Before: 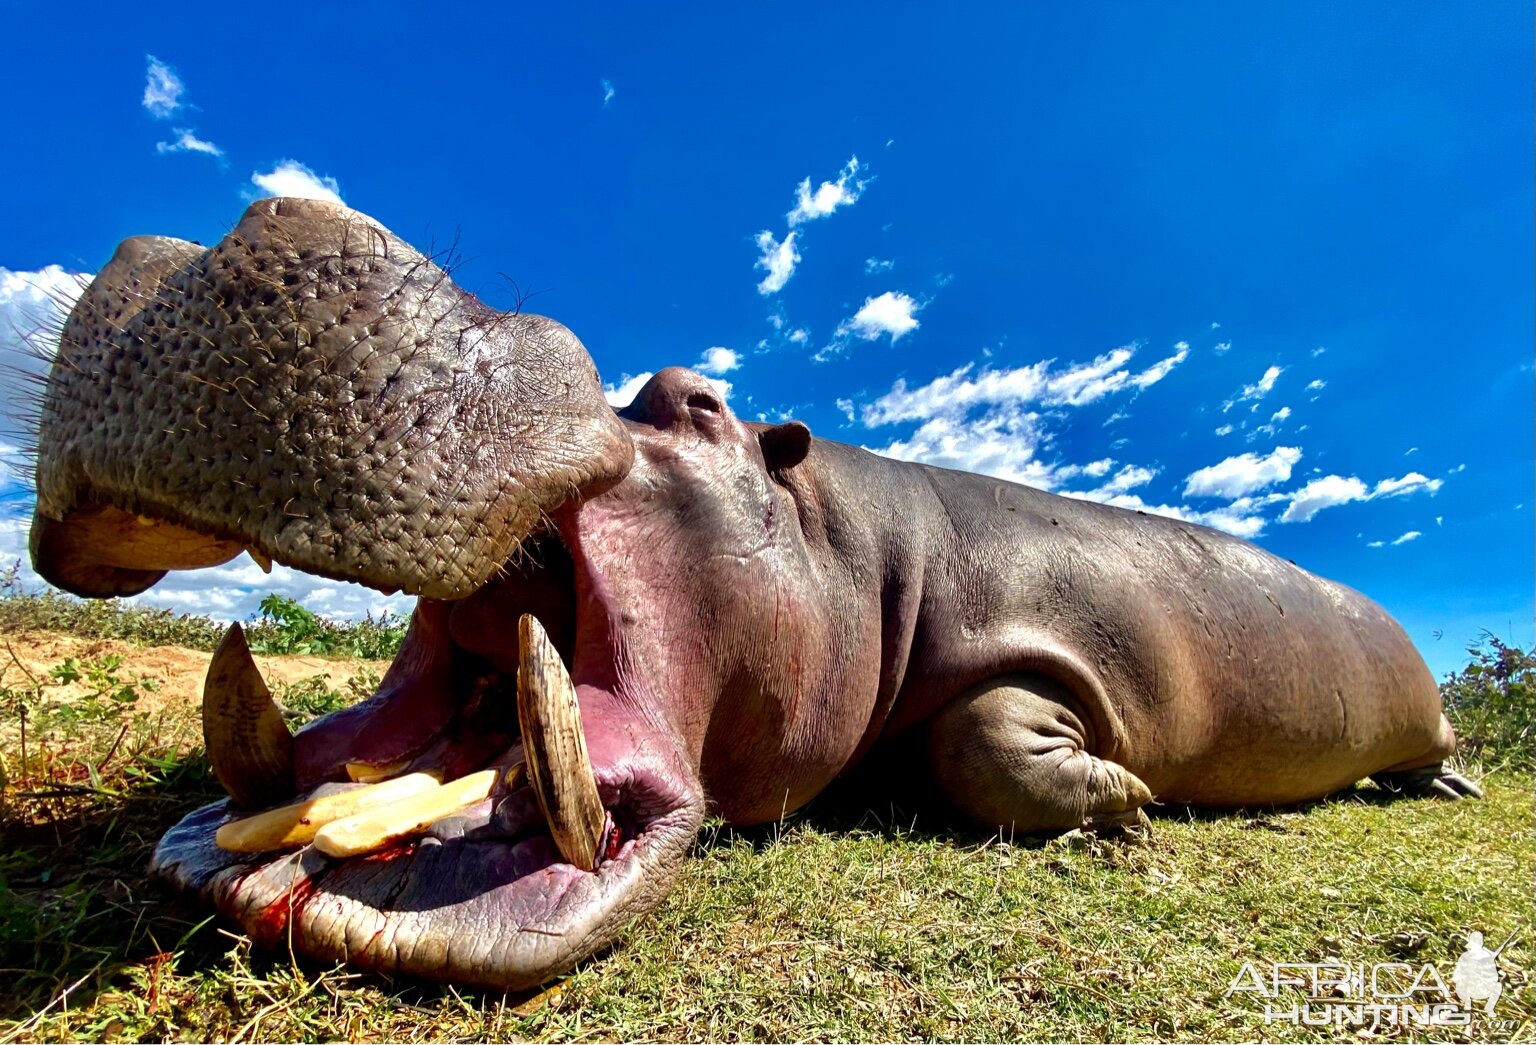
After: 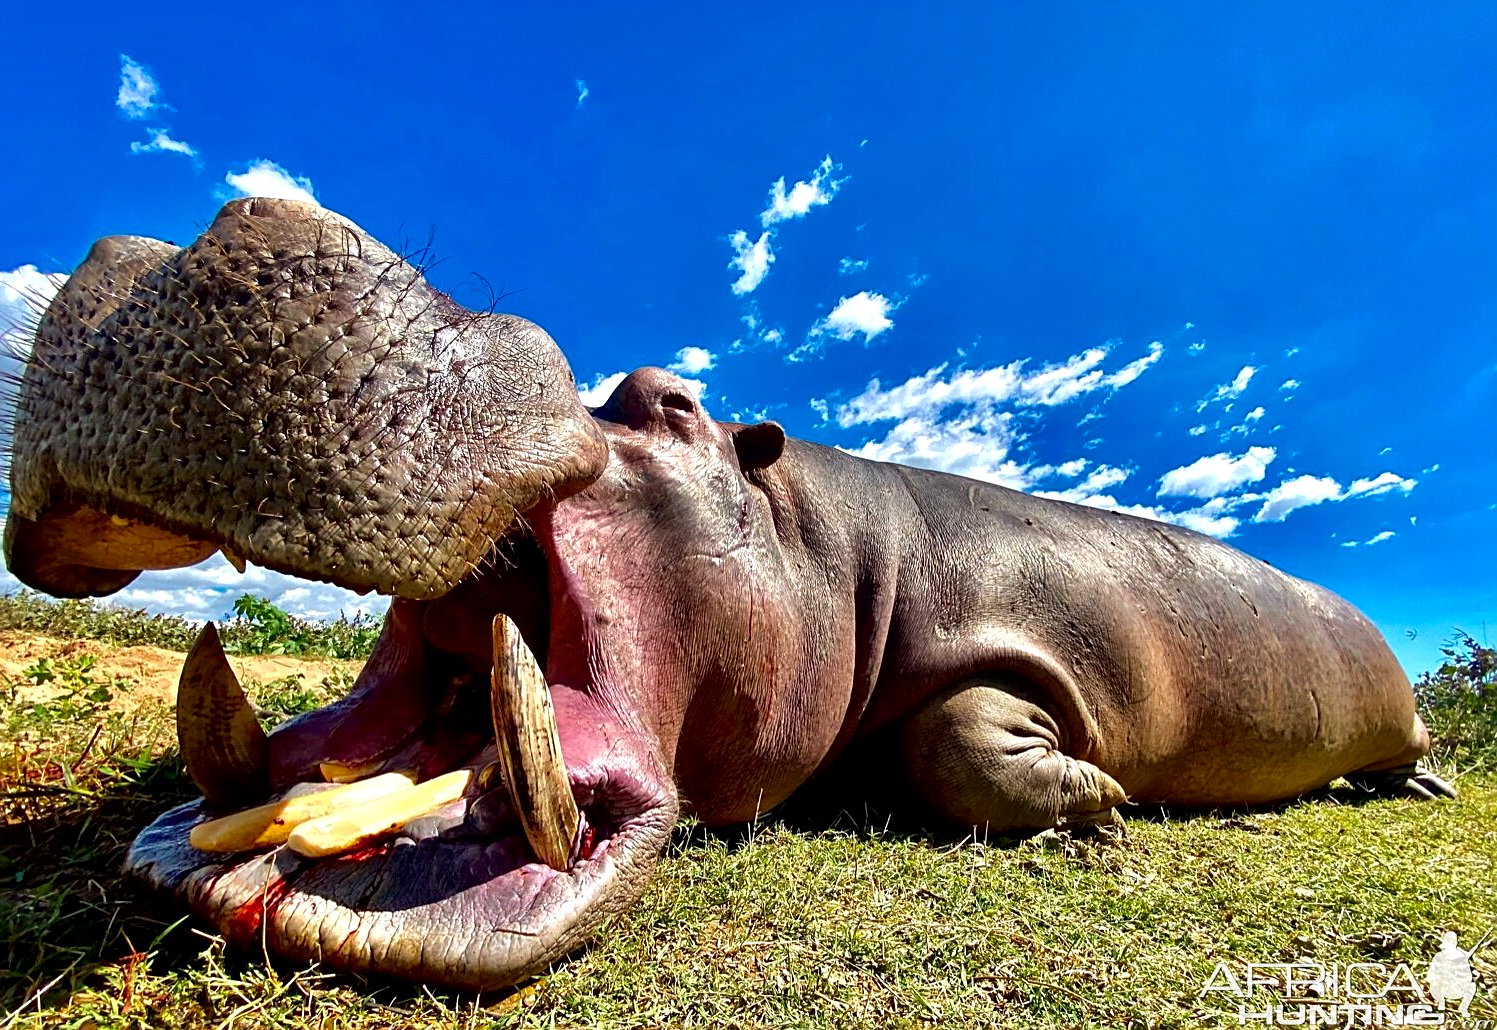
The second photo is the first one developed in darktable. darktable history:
local contrast: mode bilateral grid, contrast 21, coarseness 50, detail 150%, midtone range 0.2
contrast brightness saturation: contrast 0.045, saturation 0.162
crop and rotate: left 1.746%, right 0.746%, bottom 1.435%
sharpen: on, module defaults
